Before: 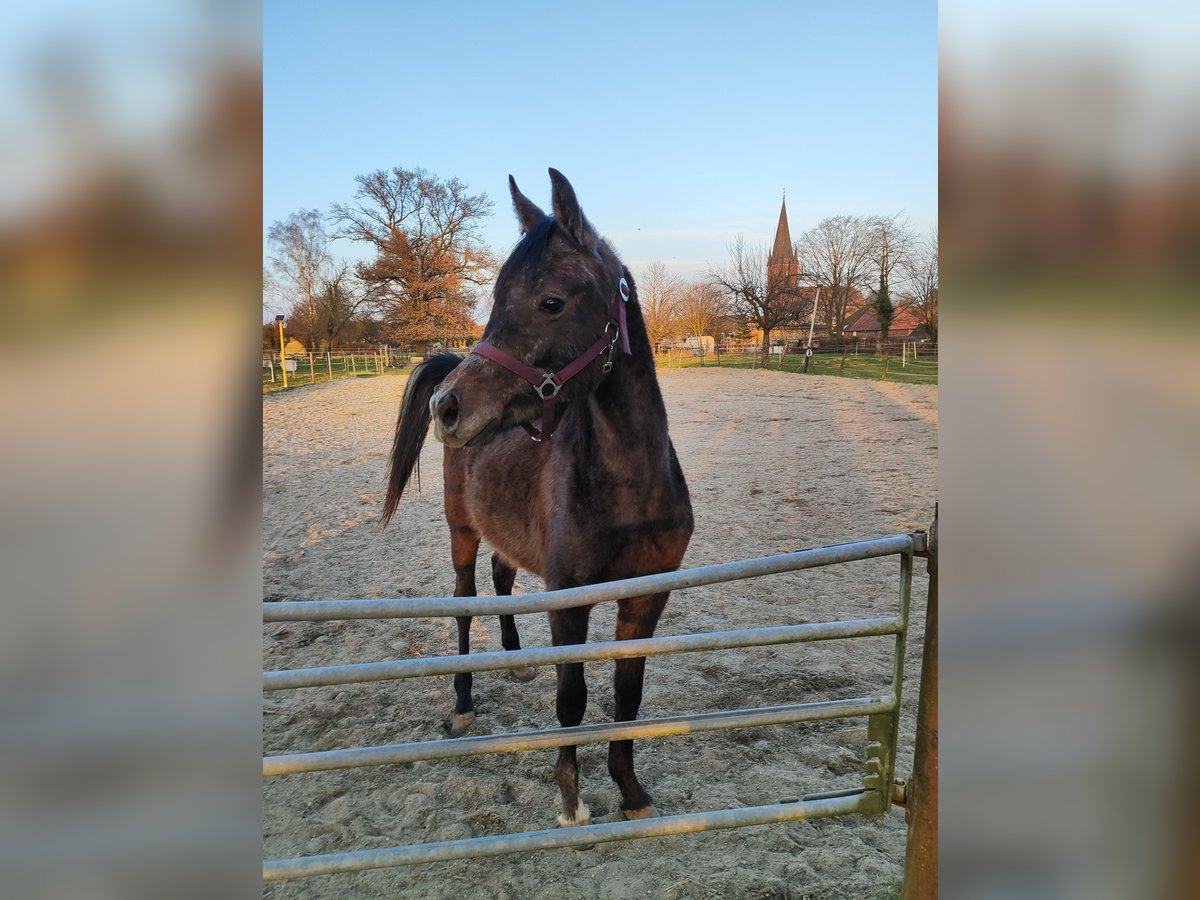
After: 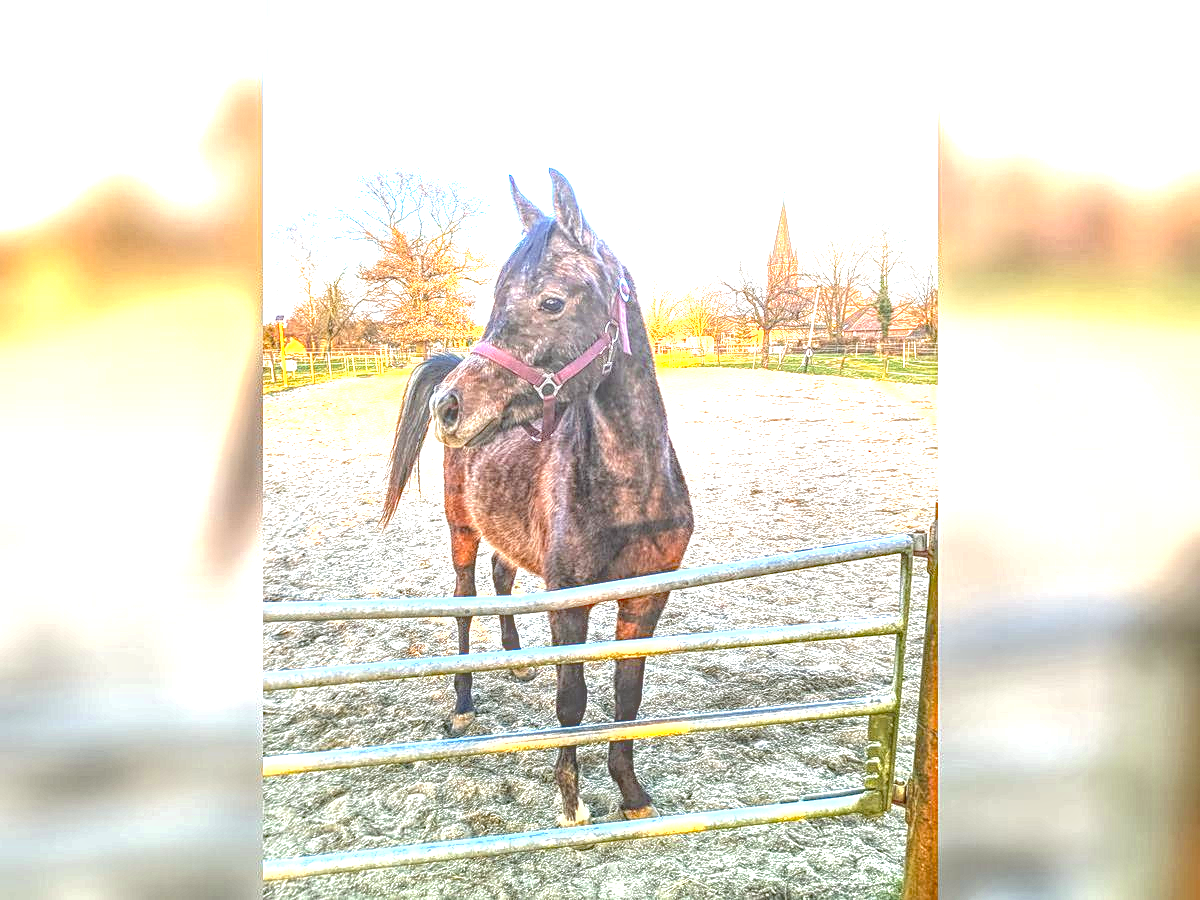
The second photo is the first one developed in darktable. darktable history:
haze removal: compatibility mode true
sharpen: on, module defaults
local contrast: highlights 20%, shadows 26%, detail 200%, midtone range 0.2
contrast brightness saturation: contrast 0.07, brightness -0.144, saturation 0.118
exposure: exposure 2.224 EV, compensate highlight preservation false
